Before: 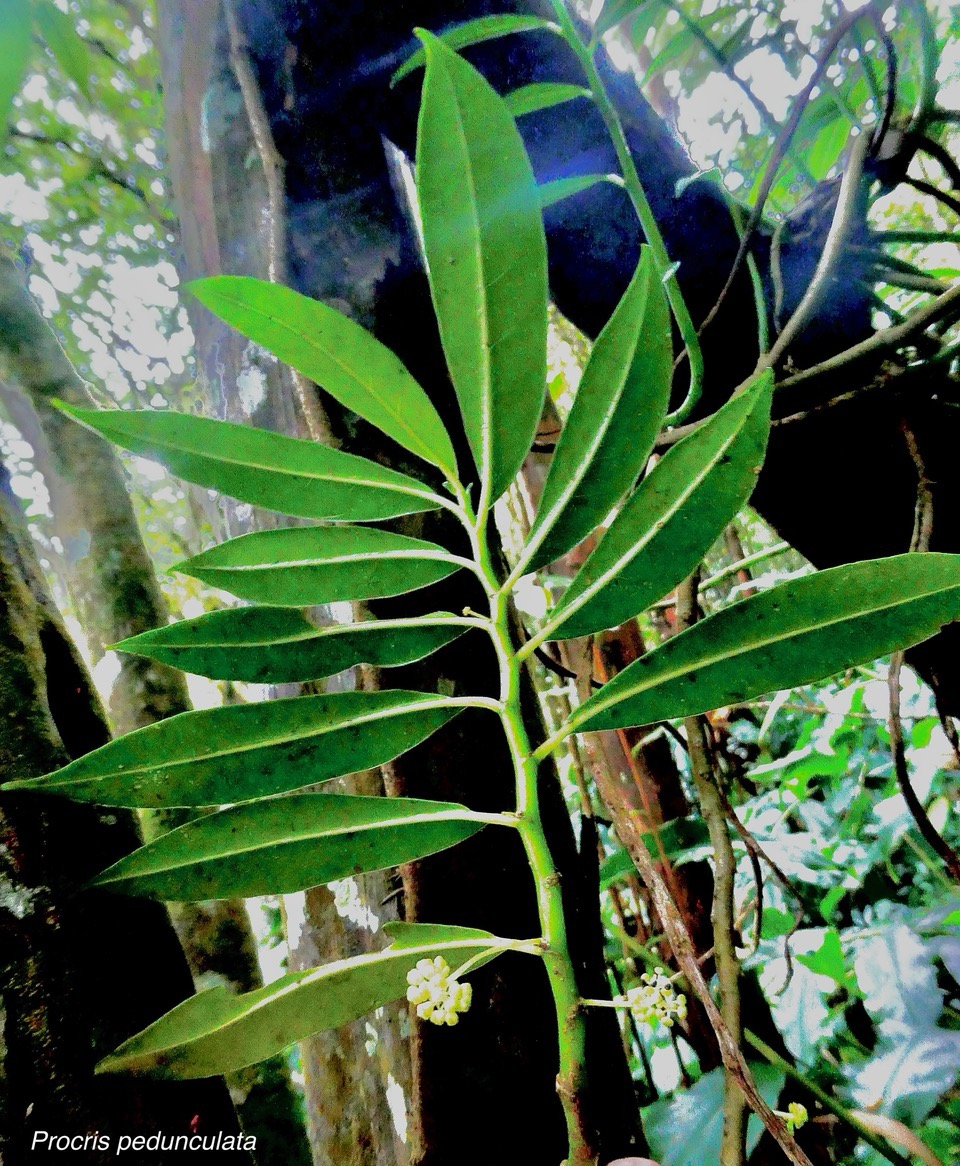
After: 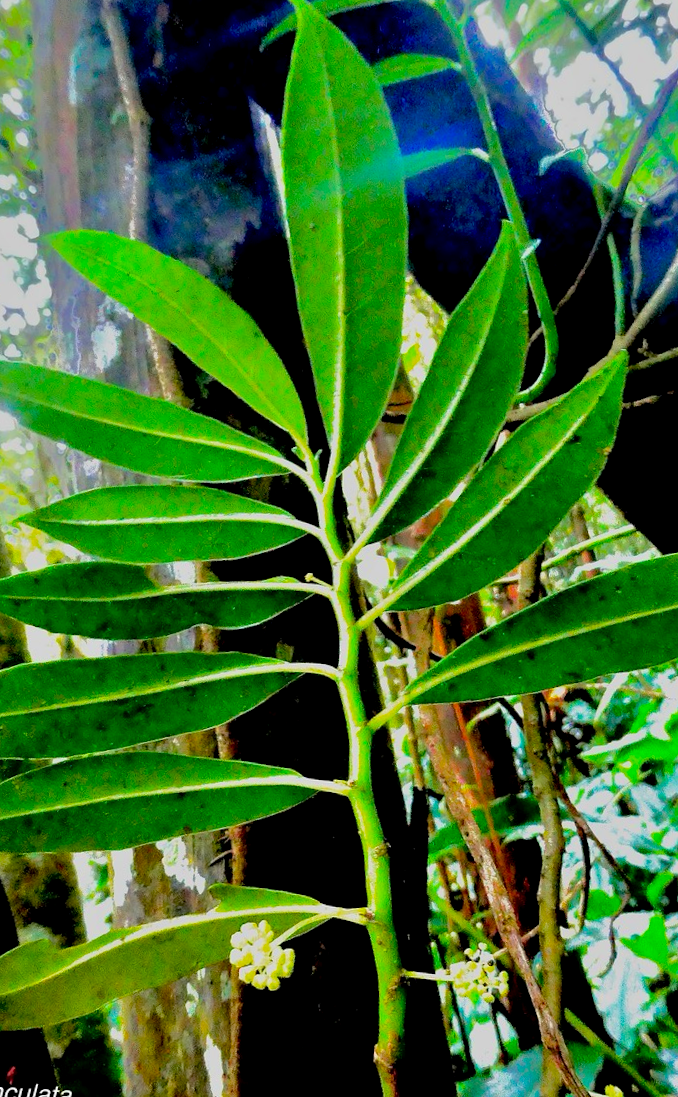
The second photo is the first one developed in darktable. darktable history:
velvia: strength 31.67%, mid-tones bias 0.204
crop and rotate: angle -2.96°, left 14.271%, top 0.022%, right 10.743%, bottom 0.084%
